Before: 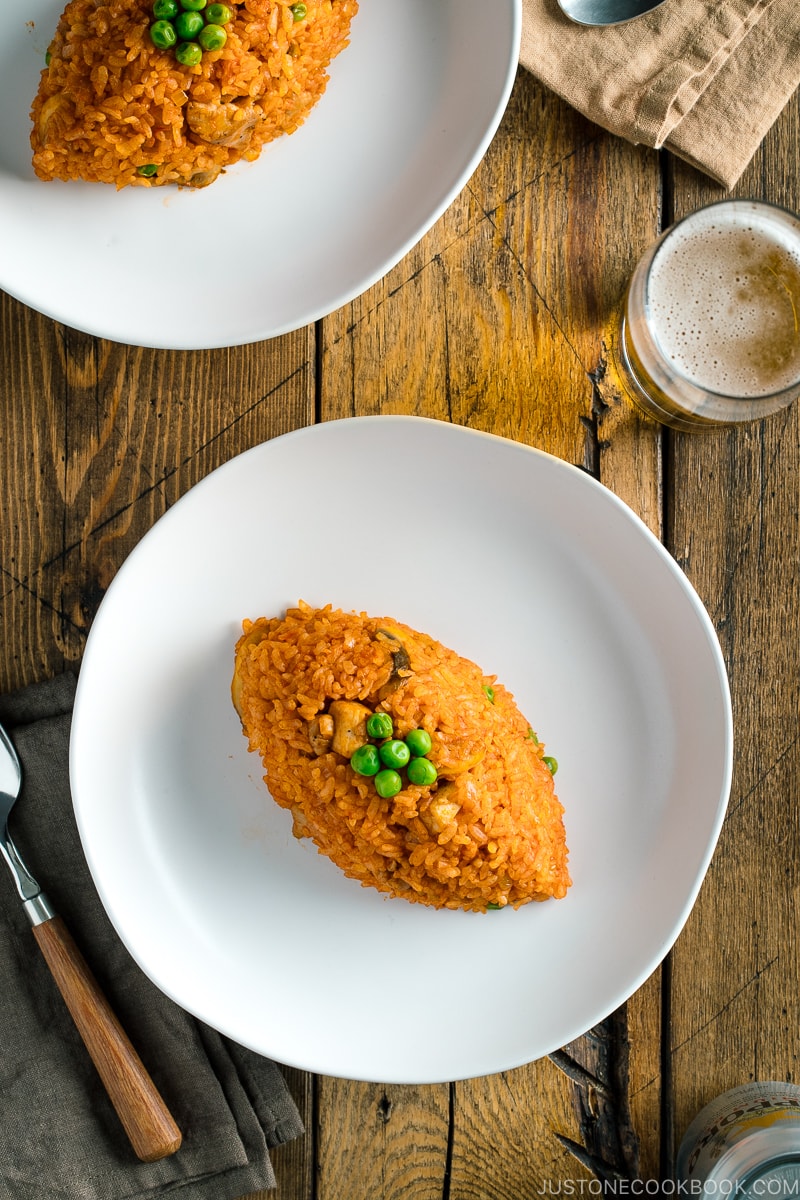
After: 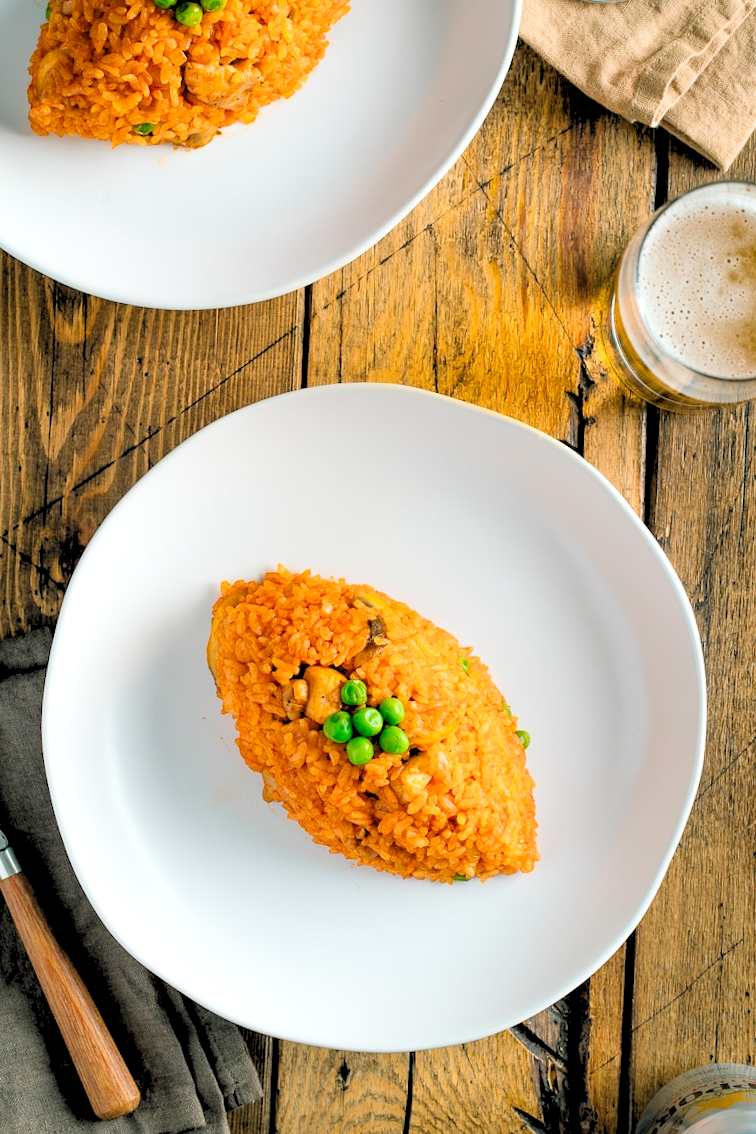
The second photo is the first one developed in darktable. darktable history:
crop and rotate: angle -2.23°
levels: levels [0.093, 0.434, 0.988]
